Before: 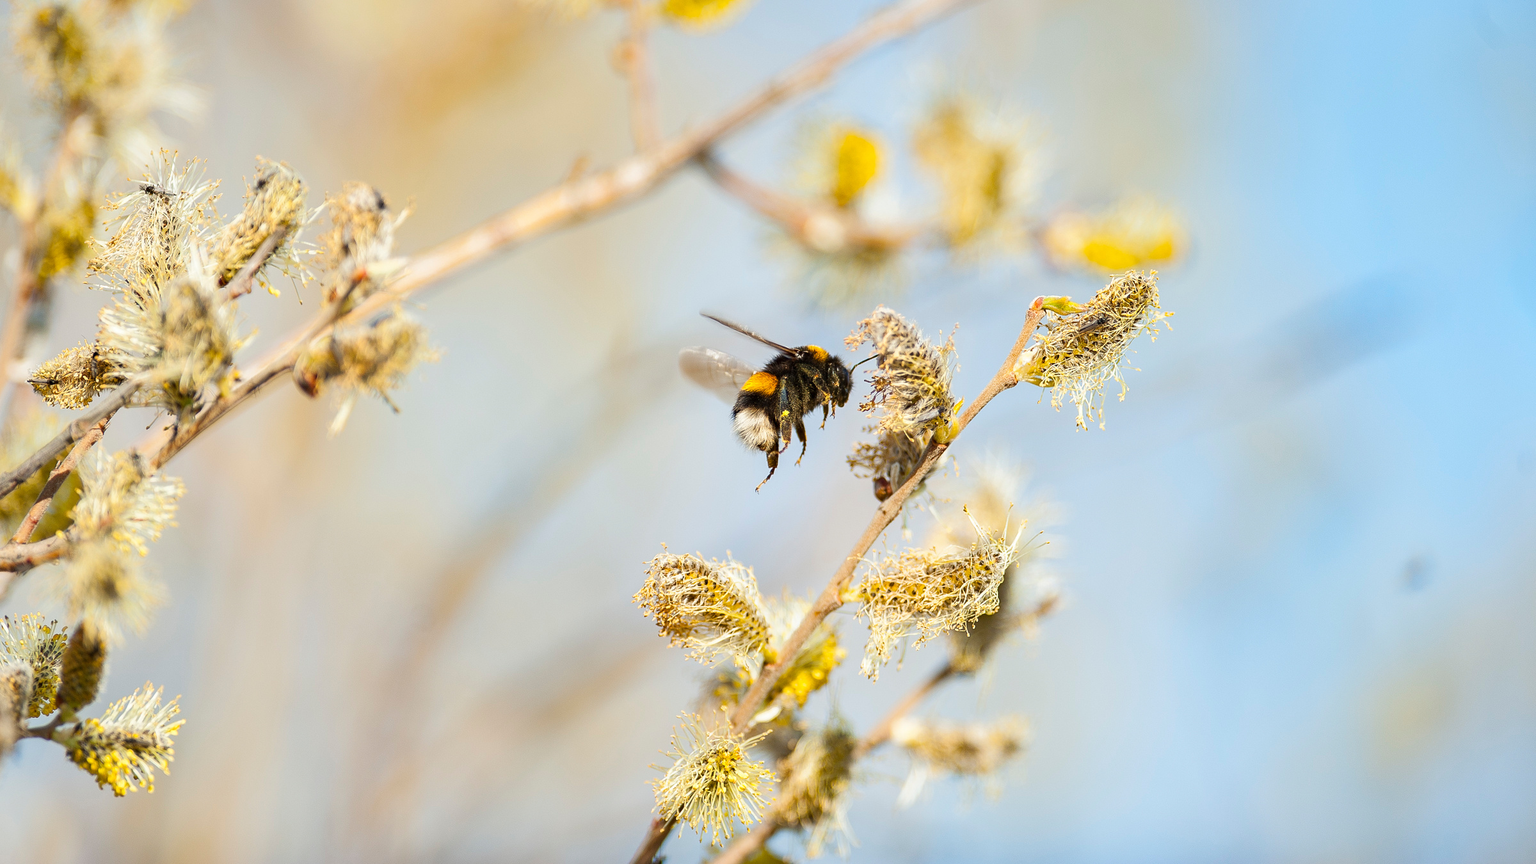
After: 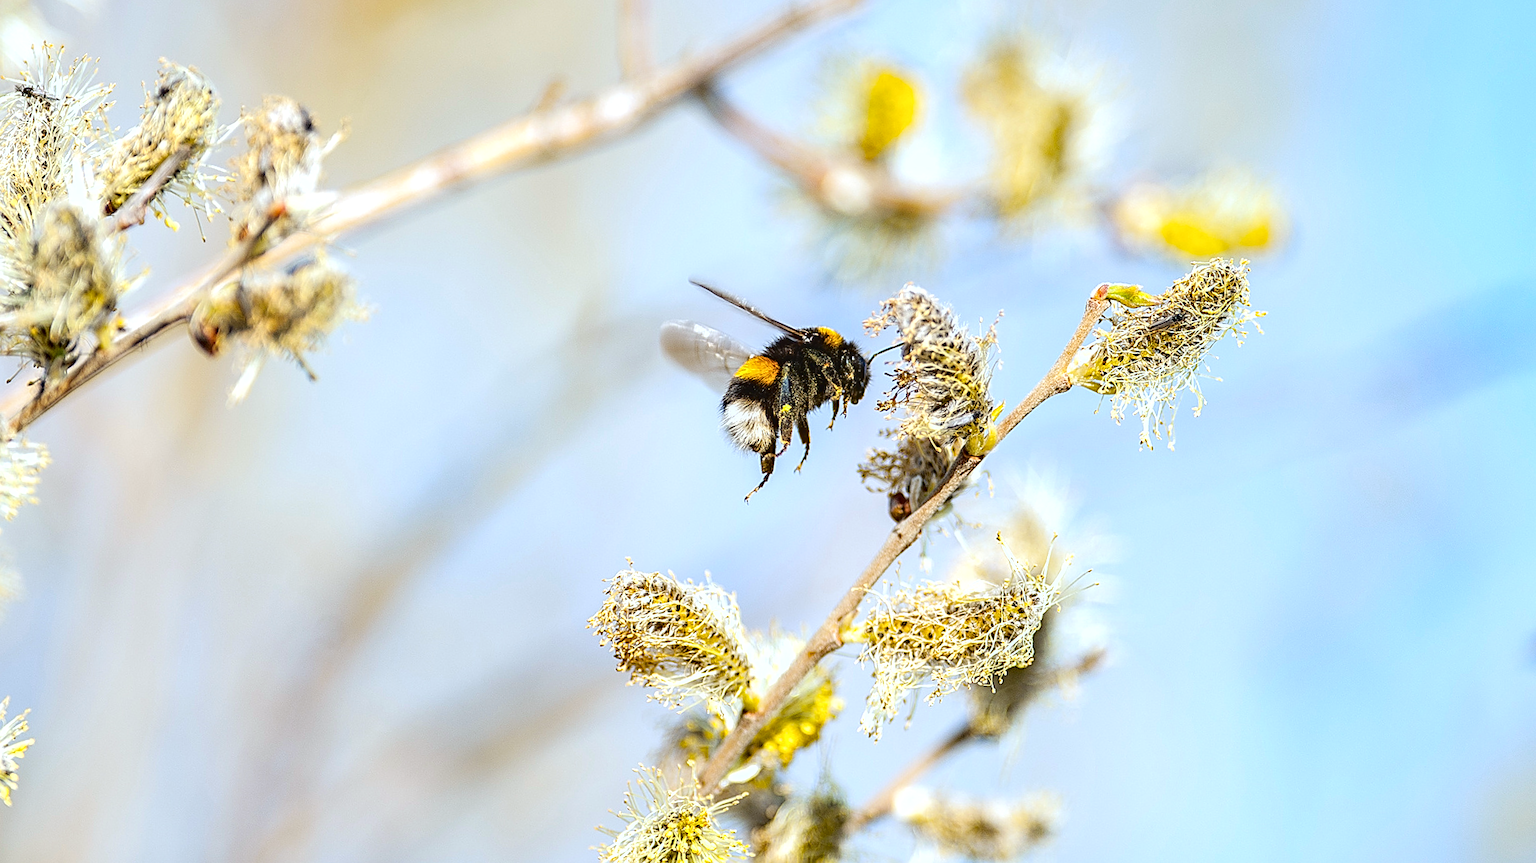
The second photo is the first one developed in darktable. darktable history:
sharpen: on, module defaults
white balance: red 0.931, blue 1.11
crop and rotate: angle -3.27°, left 5.211%, top 5.211%, right 4.607%, bottom 4.607%
exposure: exposure 0.29 EV, compensate highlight preservation false
local contrast: on, module defaults
fill light: exposure -2 EV, width 8.6
